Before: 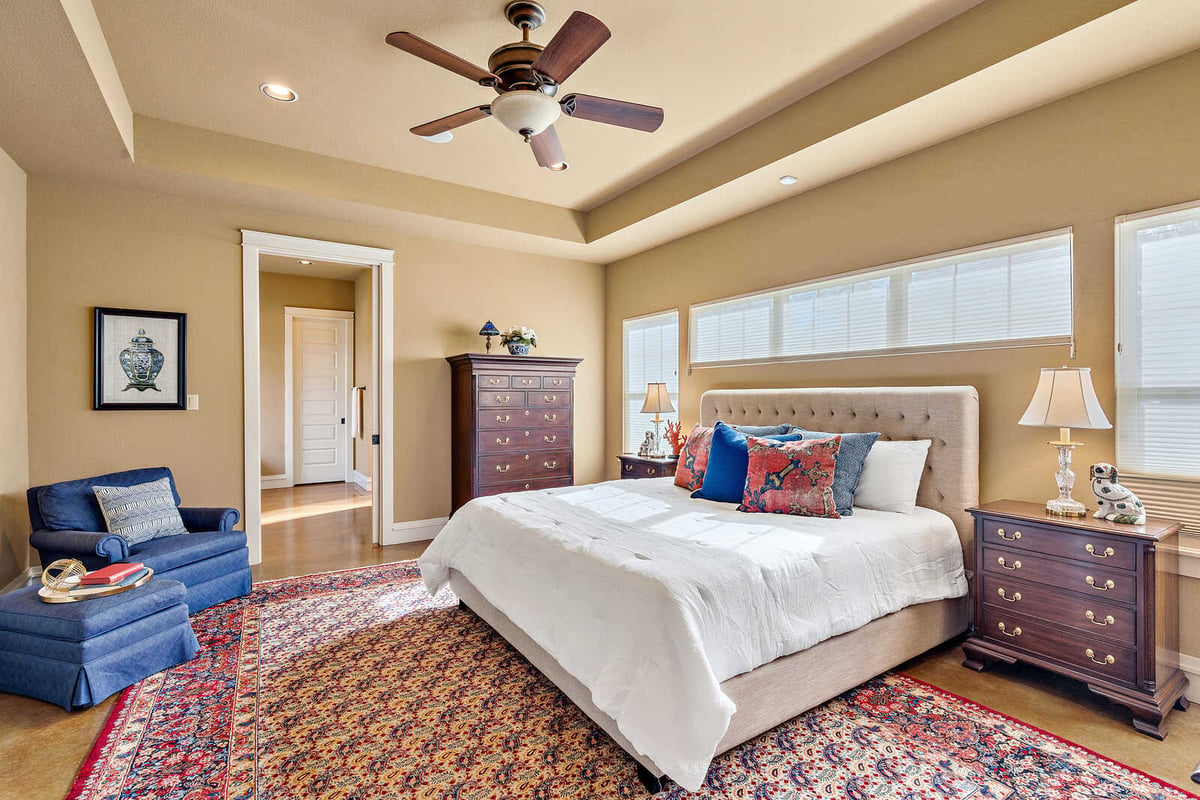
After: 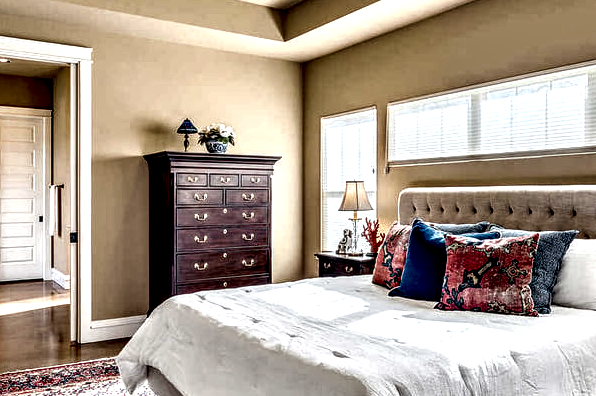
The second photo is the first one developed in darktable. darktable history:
local contrast: highlights 115%, shadows 45%, detail 291%
crop: left 25.211%, top 25.339%, right 25.103%, bottom 25.066%
exposure: black level correction -0.014, exposure -0.188 EV, compensate highlight preservation false
